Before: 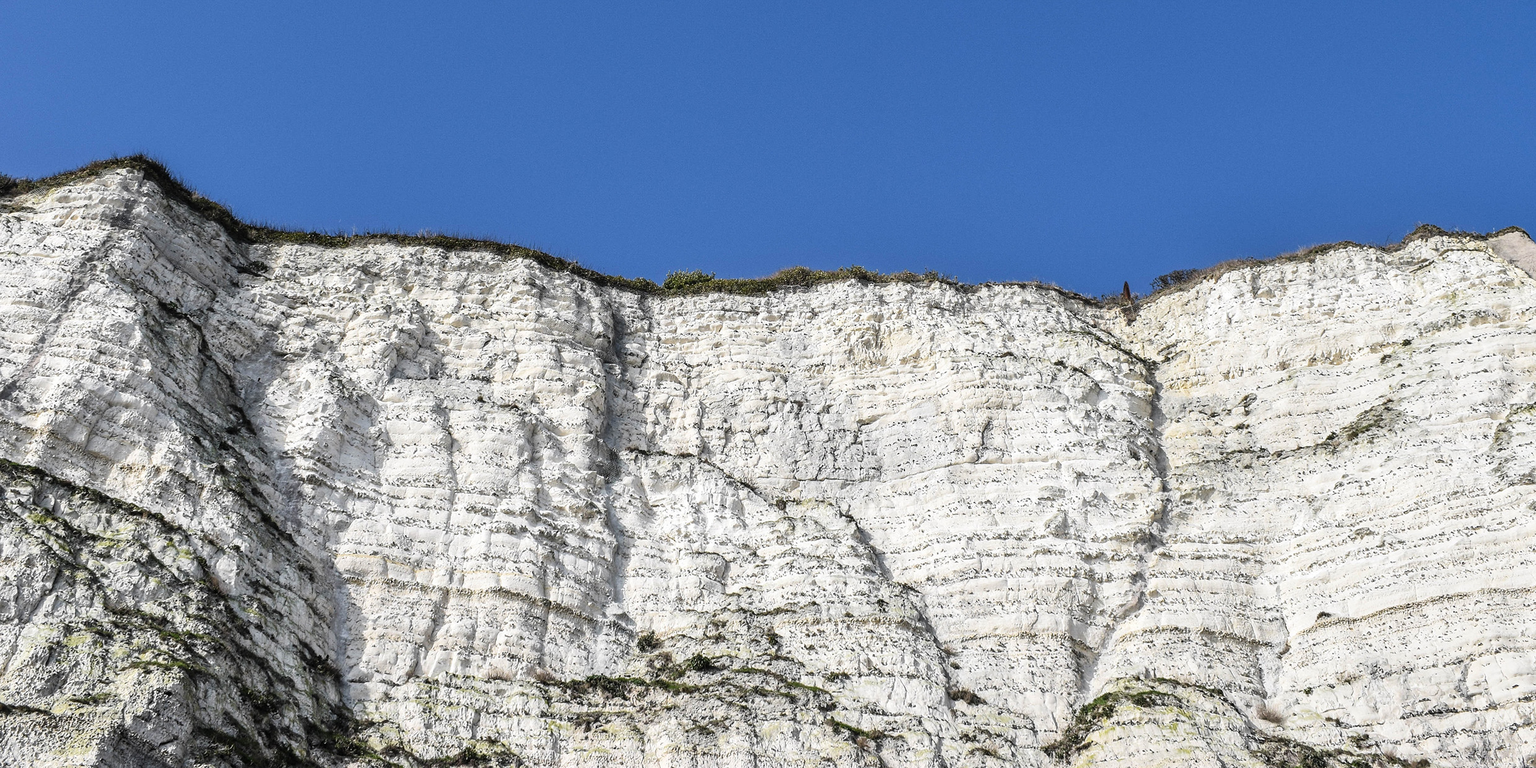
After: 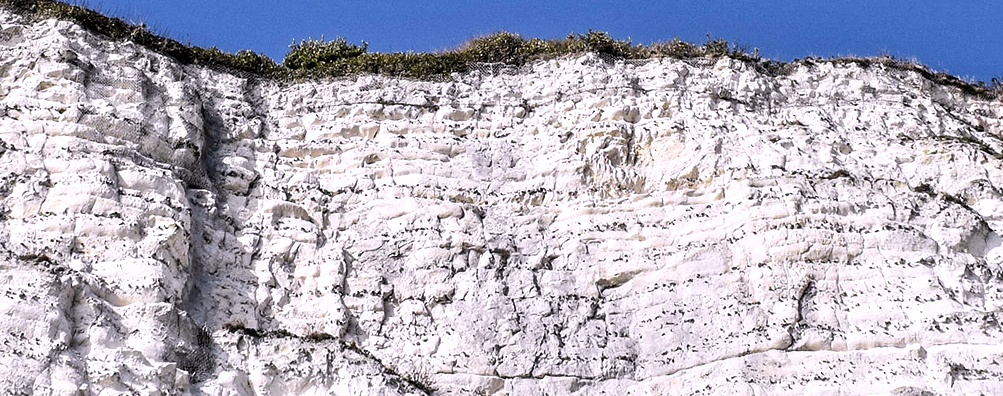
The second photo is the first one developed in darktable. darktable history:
crop: left 31.751%, top 32.172%, right 27.8%, bottom 35.83%
contrast equalizer: y [[0.586, 0.584, 0.576, 0.565, 0.552, 0.539], [0.5 ×6], [0.97, 0.959, 0.919, 0.859, 0.789, 0.717], [0 ×6], [0 ×6]]
white balance: red 1.05, blue 1.072
